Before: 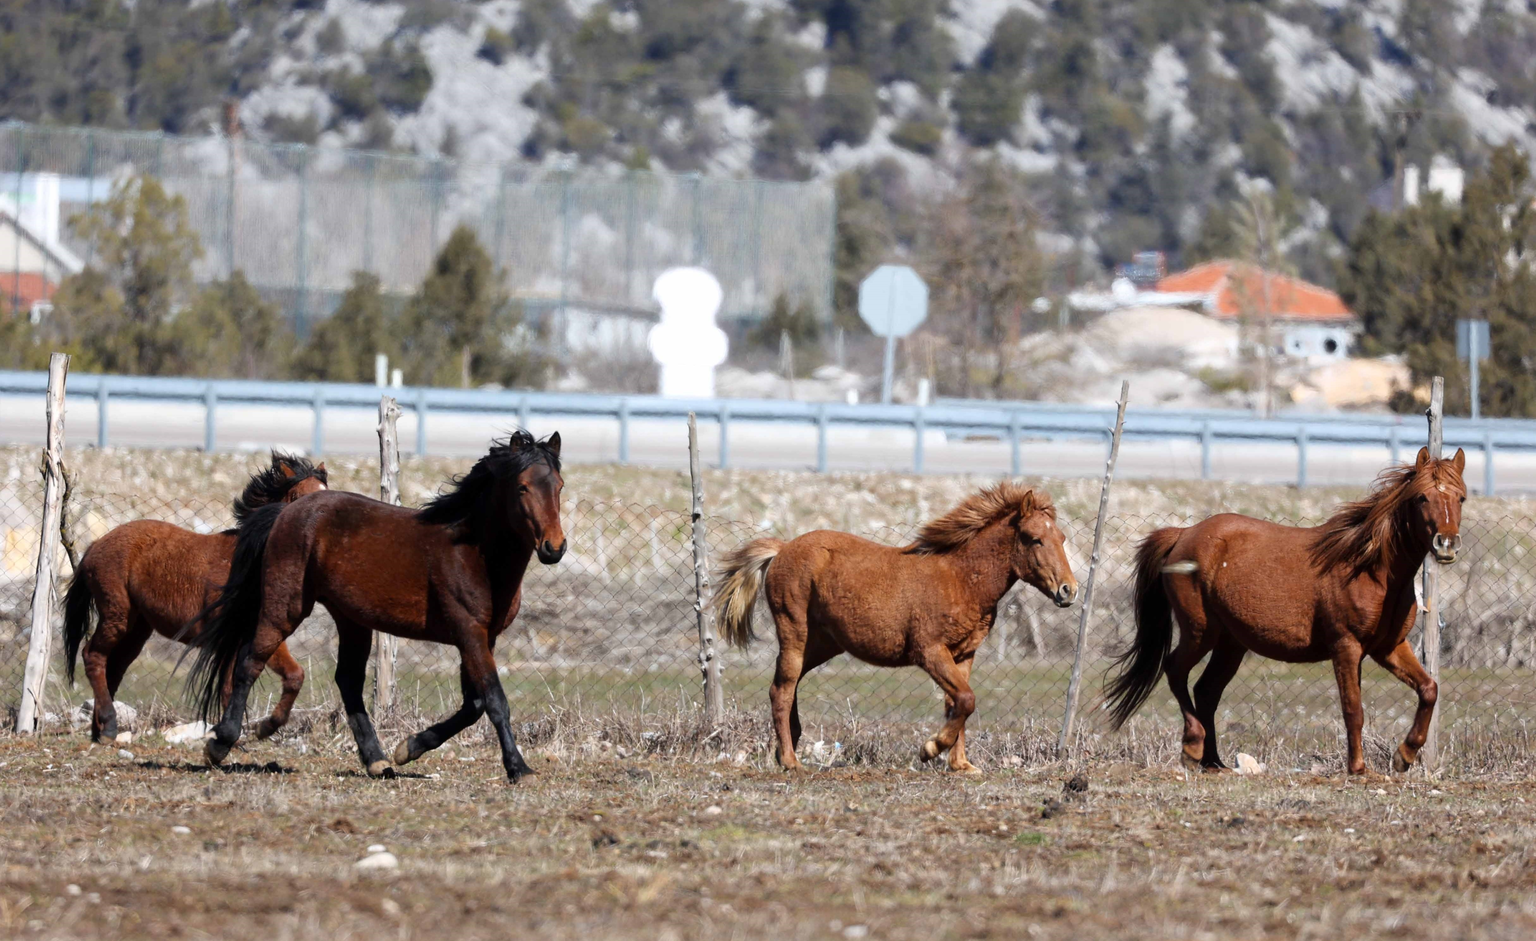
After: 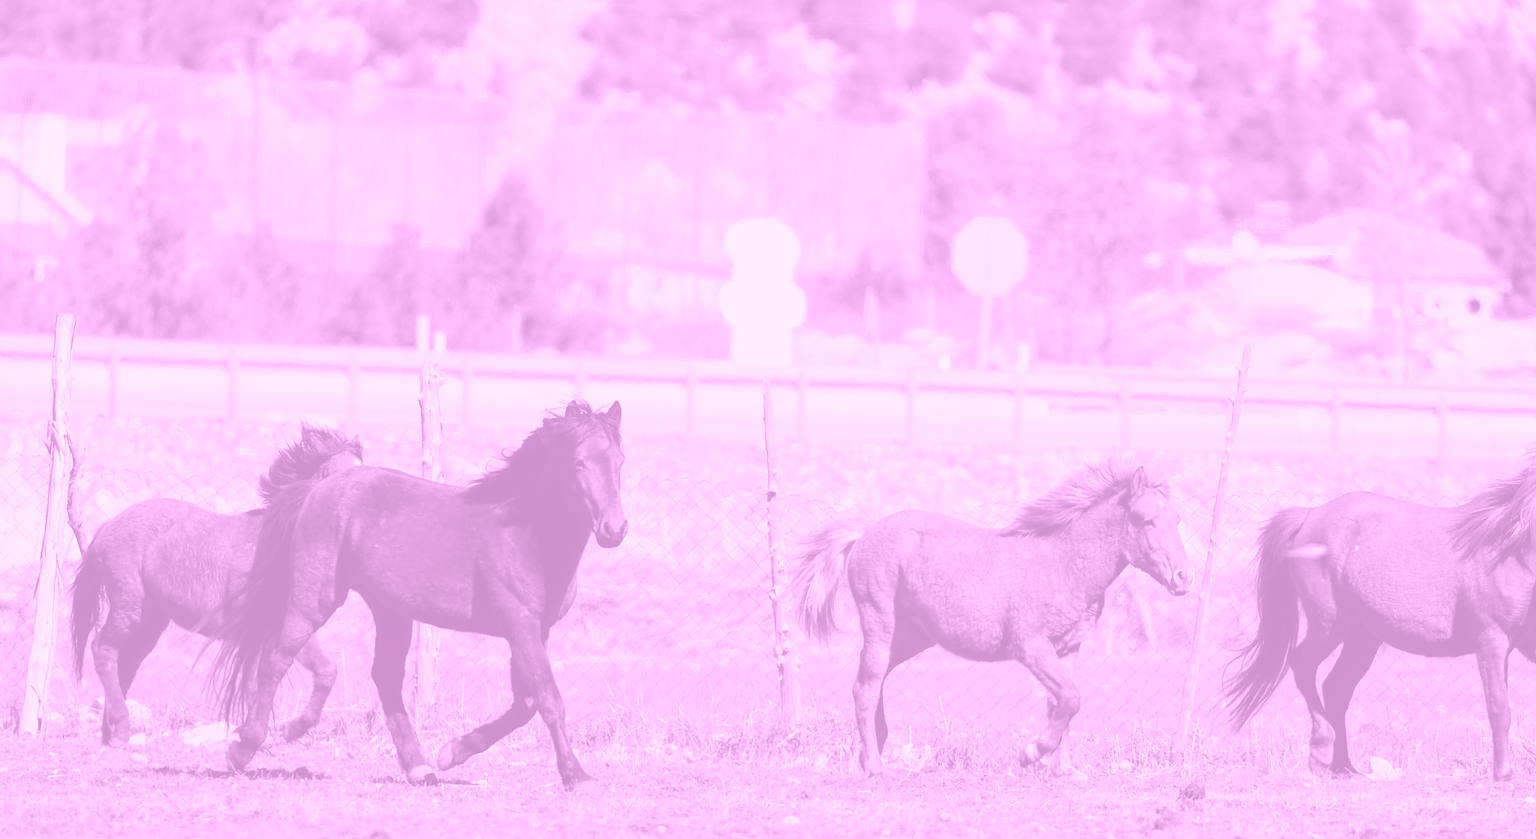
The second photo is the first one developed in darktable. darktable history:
sharpen: on, module defaults
crop: top 7.49%, right 9.717%, bottom 11.943%
local contrast: highlights 100%, shadows 100%, detail 120%, midtone range 0.2
exposure: exposure 0.3 EV, compensate highlight preservation false
colorize: hue 331.2°, saturation 75%, source mix 30.28%, lightness 70.52%, version 1
